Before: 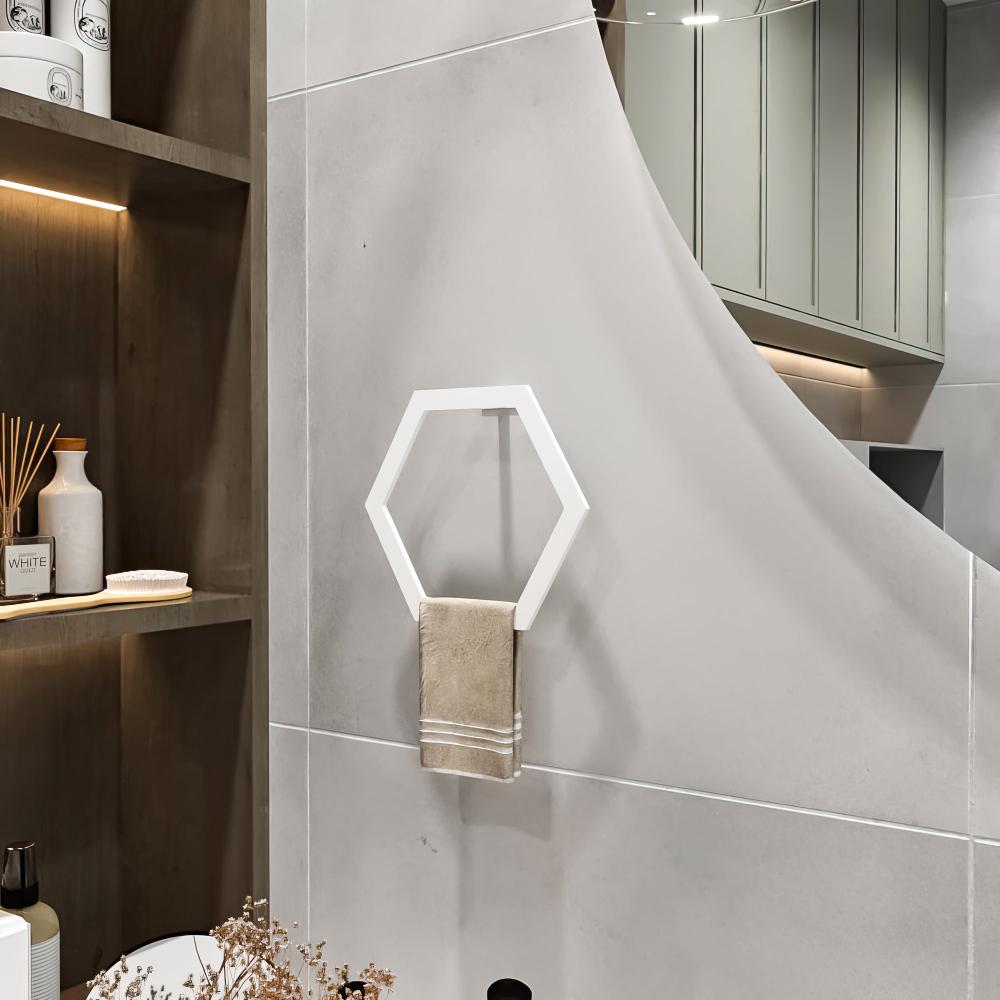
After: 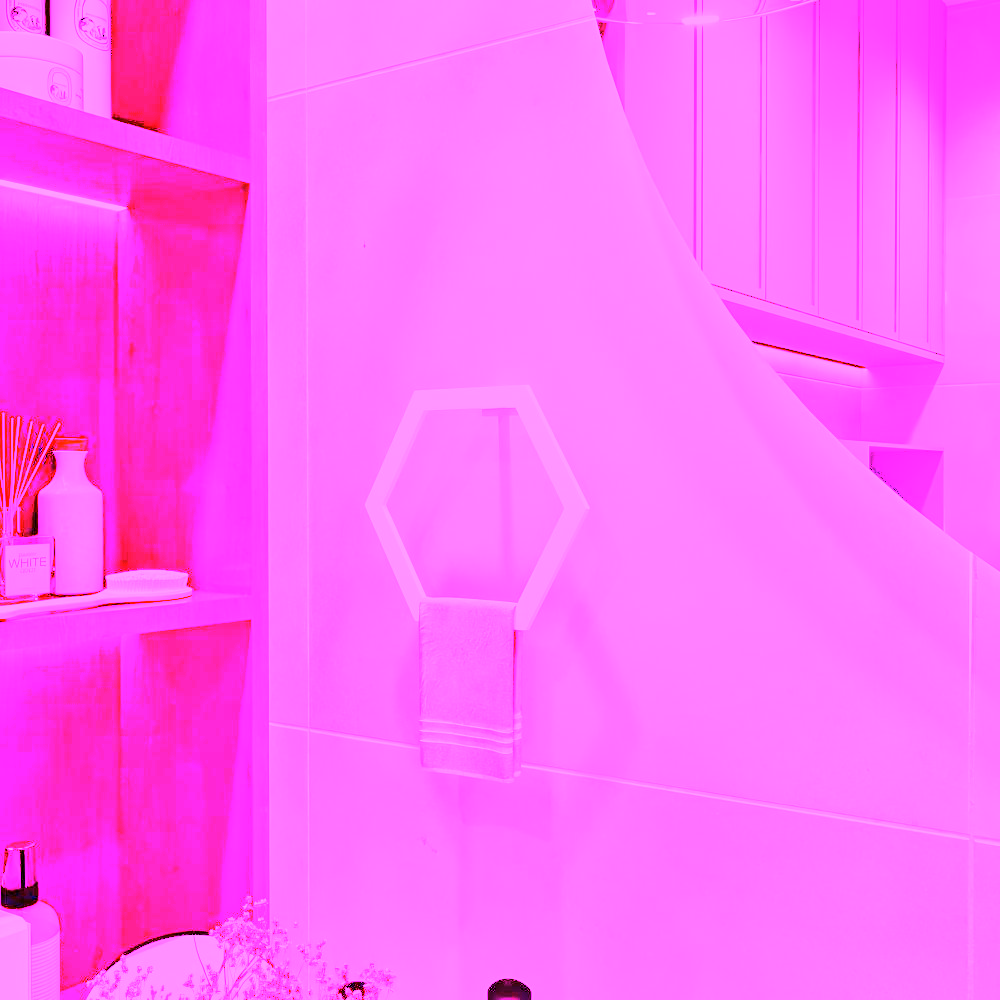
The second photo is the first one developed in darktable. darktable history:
white balance: red 8, blue 8
rgb curve: curves: ch0 [(0, 0) (0.284, 0.292) (0.505, 0.644) (1, 1)]; ch1 [(0, 0) (0.284, 0.292) (0.505, 0.644) (1, 1)]; ch2 [(0, 0) (0.284, 0.292) (0.505, 0.644) (1, 1)], compensate middle gray true
